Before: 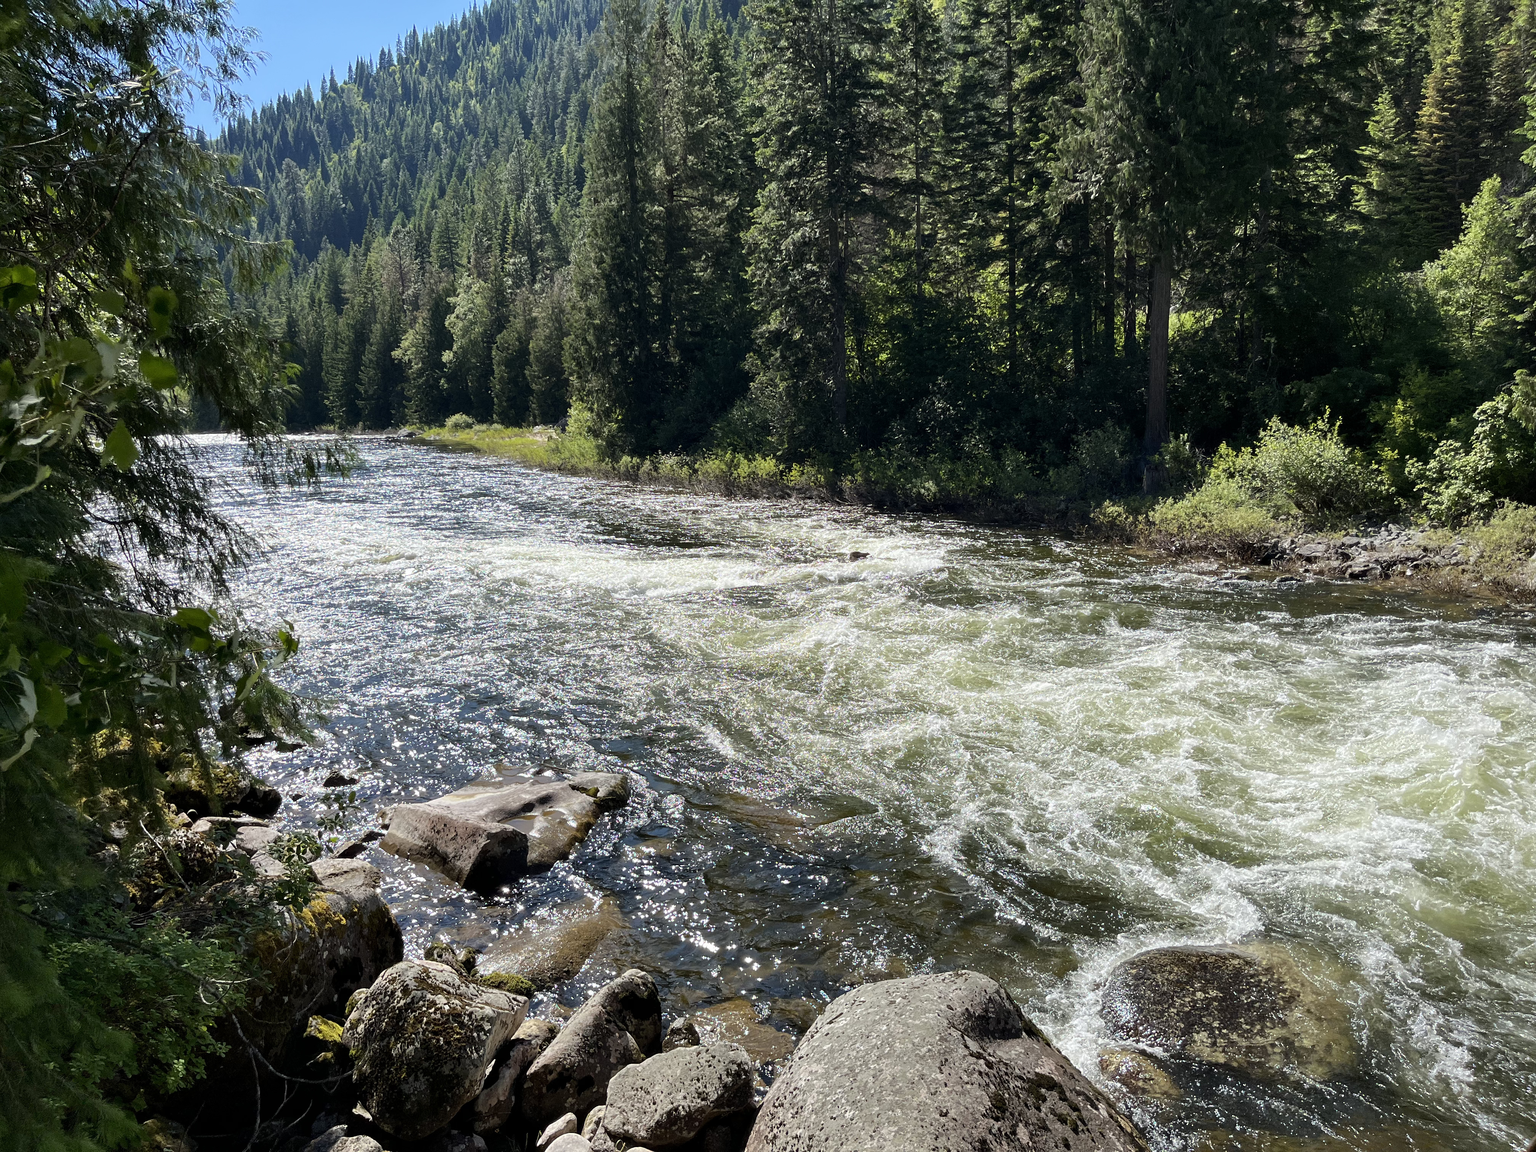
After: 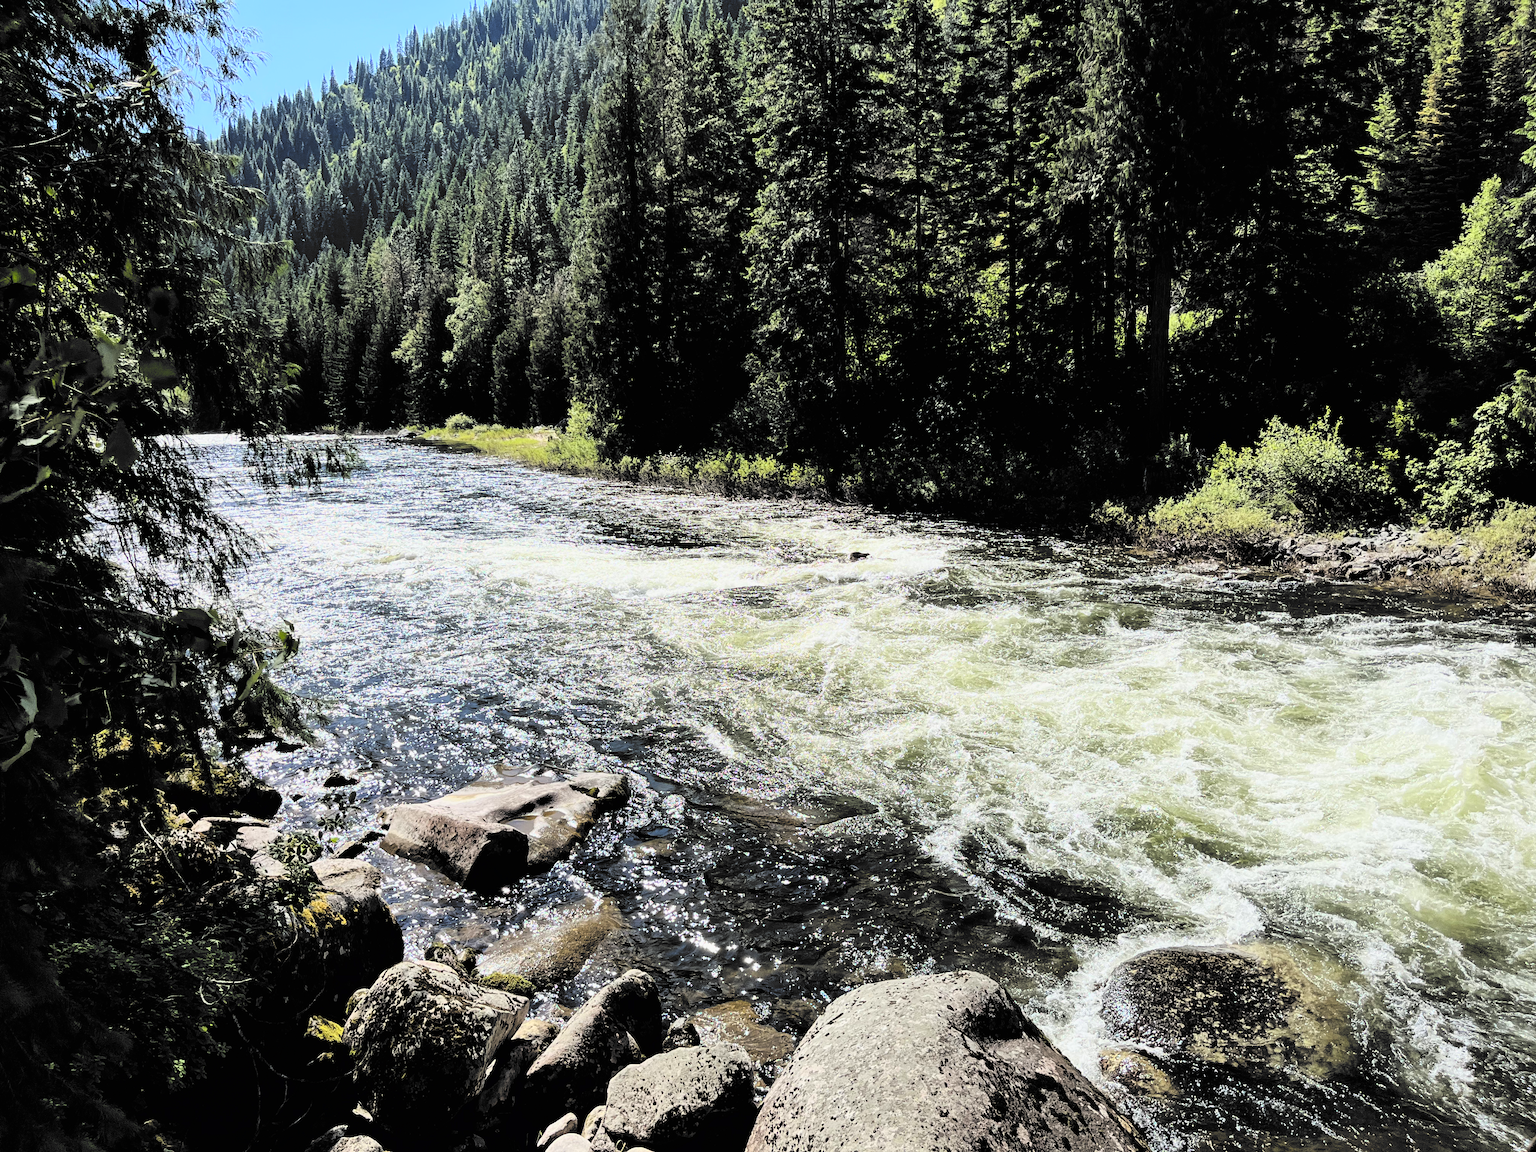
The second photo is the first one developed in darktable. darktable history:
contrast brightness saturation: contrast 0.198, brightness 0.165, saturation 0.227
filmic rgb: black relative exposure -5.07 EV, white relative exposure 3.54 EV, hardness 3.17, contrast 1.515, highlights saturation mix -49.45%, color science v6 (2022)
